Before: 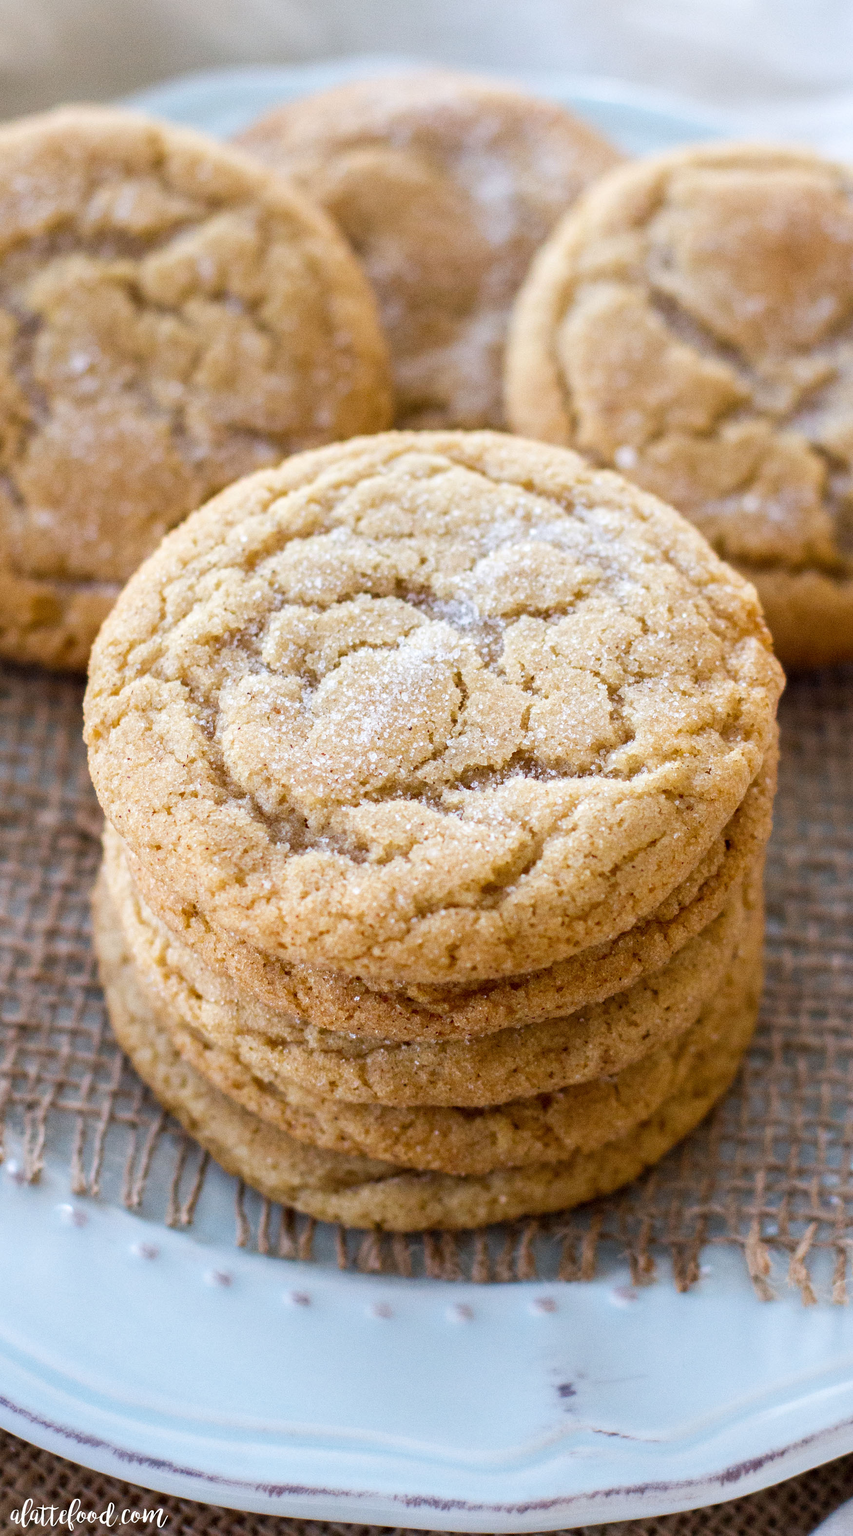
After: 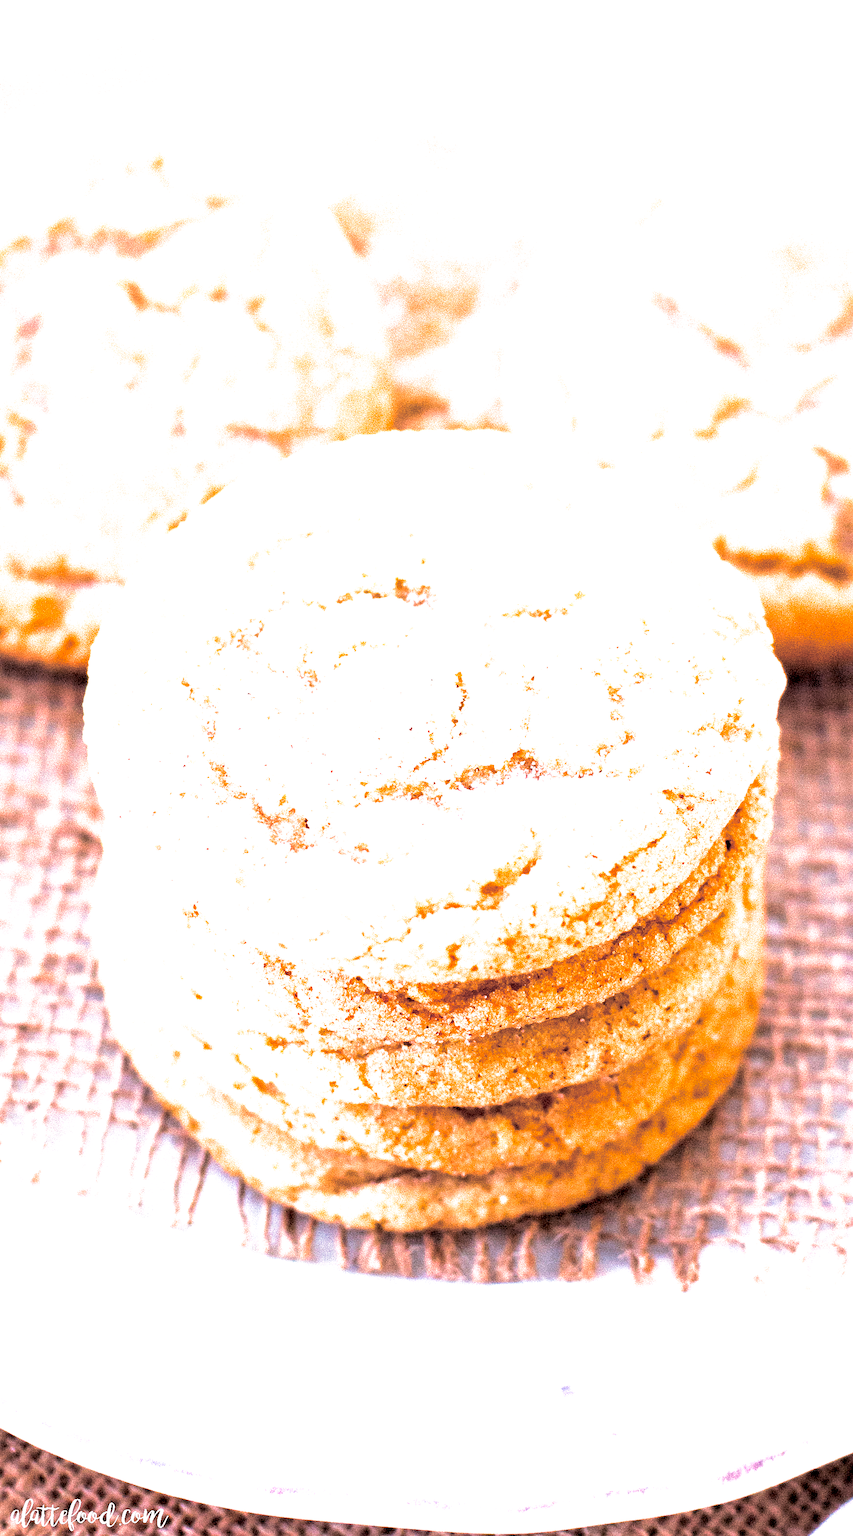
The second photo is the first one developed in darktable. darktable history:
exposure: black level correction 0.005, exposure 2.084 EV, compensate highlight preservation false
sharpen: amount 0.2
split-toning: shadows › saturation 0.2
white balance: red 1.188, blue 1.11
